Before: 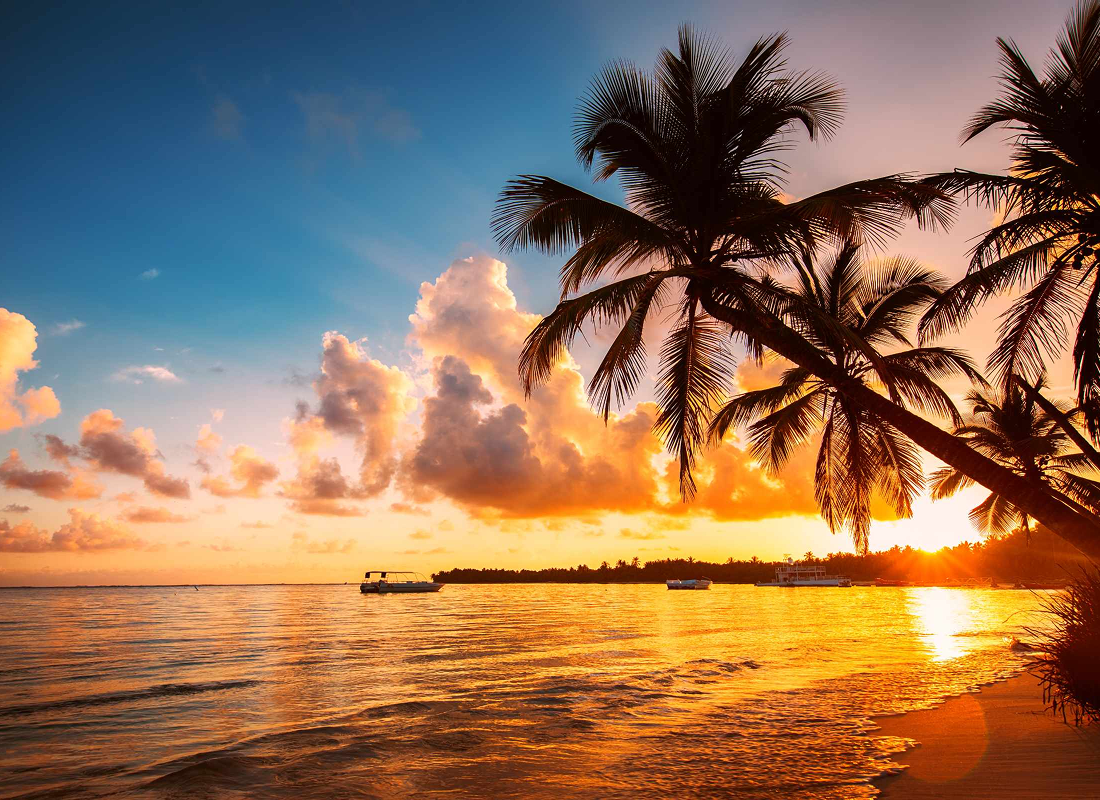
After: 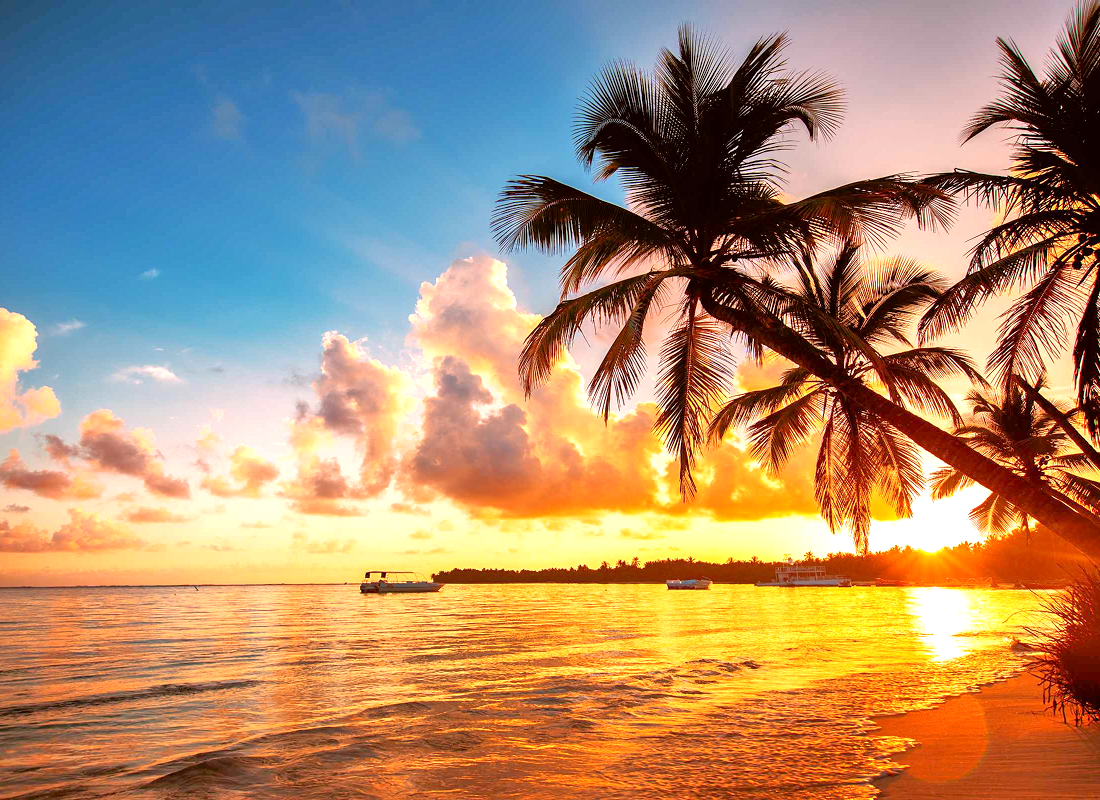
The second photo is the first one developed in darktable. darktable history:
tone equalizer: -7 EV 0.15 EV, -6 EV 0.6 EV, -5 EV 1.15 EV, -4 EV 1.33 EV, -3 EV 1.15 EV, -2 EV 0.6 EV, -1 EV 0.15 EV, mask exposure compensation -0.5 EV
exposure: black level correction 0.001, exposure 0.5 EV, compensate exposure bias true, compensate highlight preservation false
